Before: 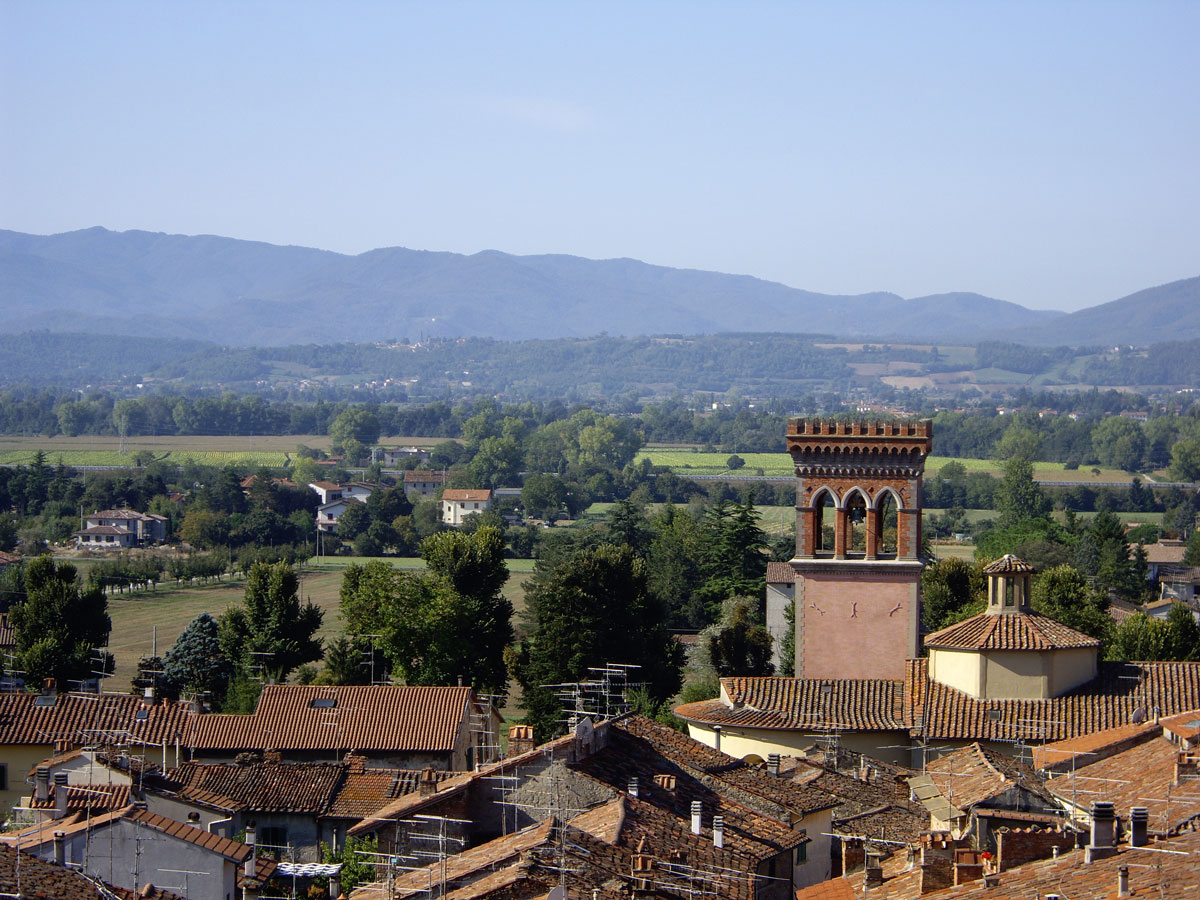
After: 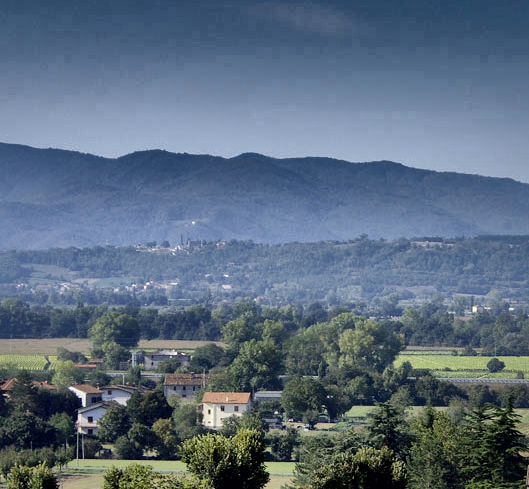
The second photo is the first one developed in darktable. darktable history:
shadows and highlights: radius 123.08, shadows 98.78, white point adjustment -3.04, highlights -98.25, soften with gaussian
local contrast: mode bilateral grid, contrast 20, coarseness 51, detail 173%, midtone range 0.2
crop: left 20.04%, top 10.863%, right 35.823%, bottom 34.784%
